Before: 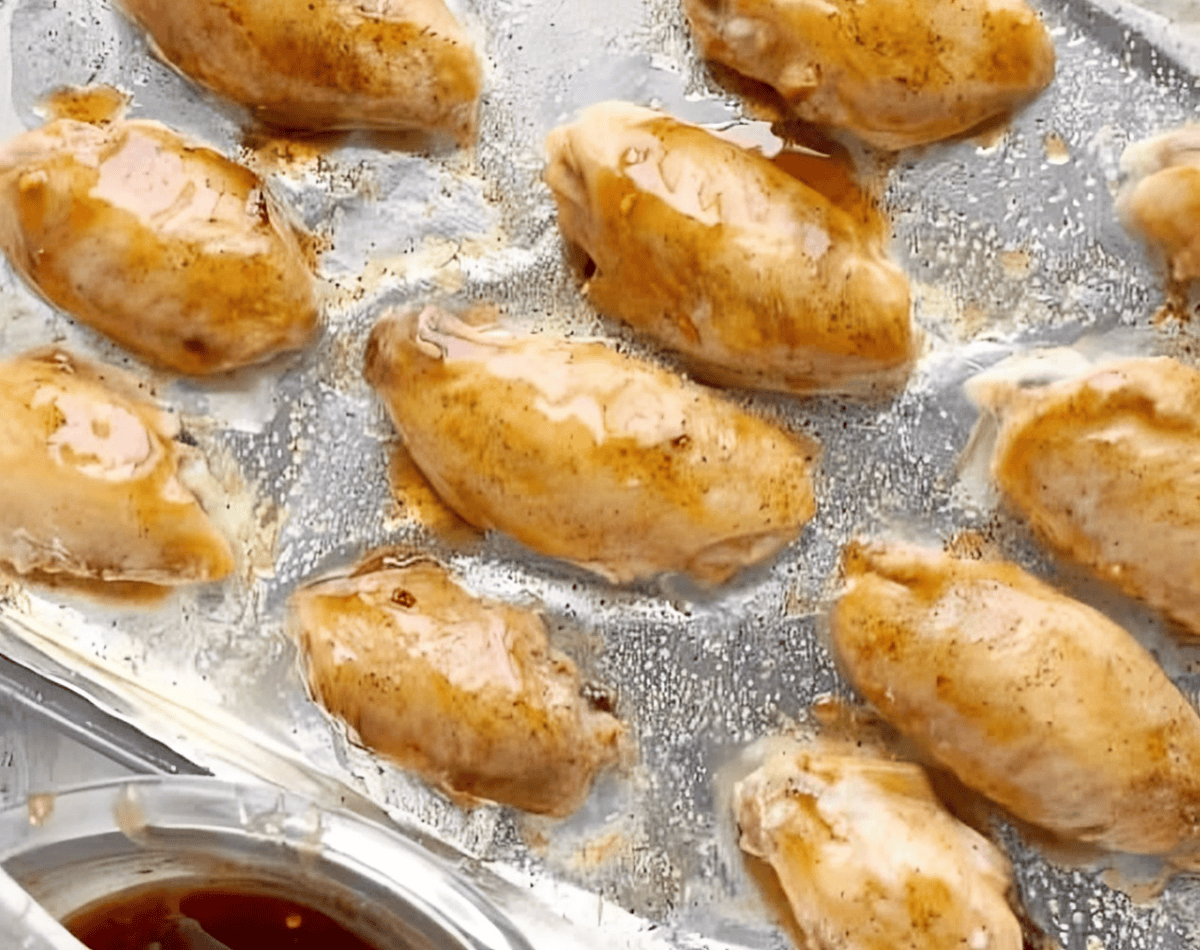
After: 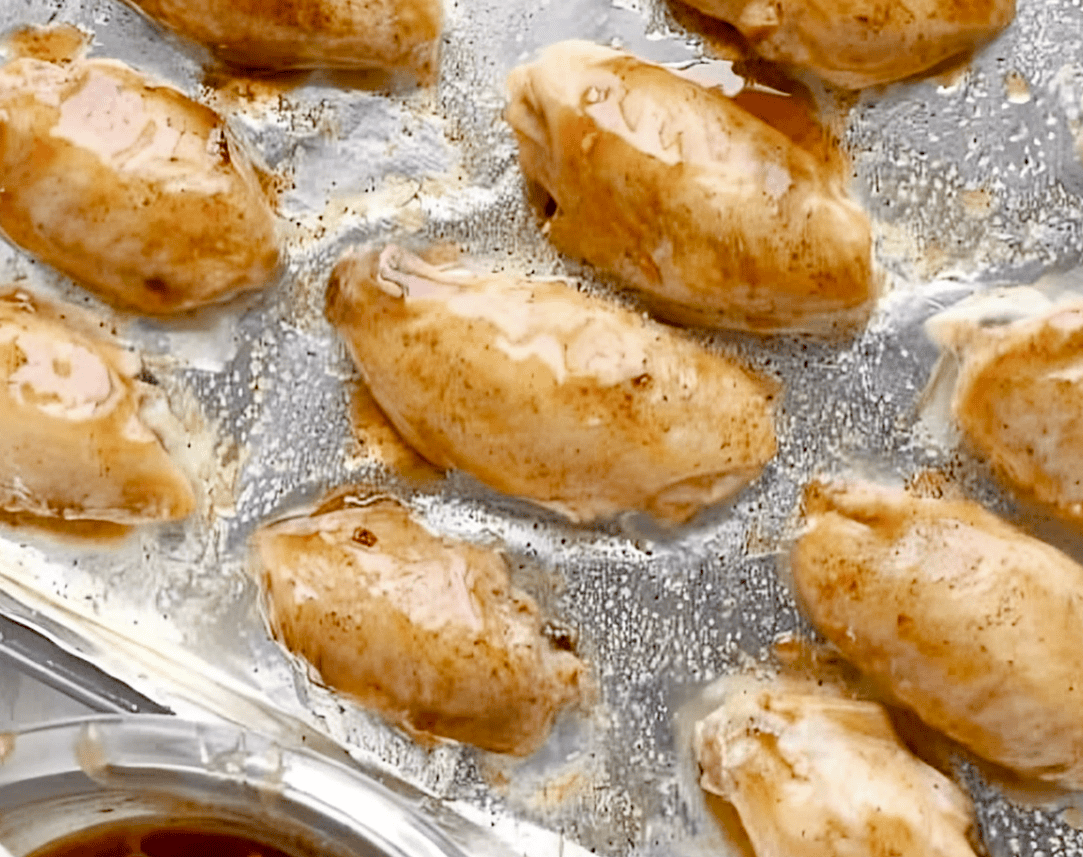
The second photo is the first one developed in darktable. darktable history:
color balance rgb: perceptual saturation grading › global saturation 20%, perceptual saturation grading › highlights -50%, perceptual saturation grading › shadows 30%
haze removal: adaptive false
crop: left 3.305%, top 6.436%, right 6.389%, bottom 3.258%
